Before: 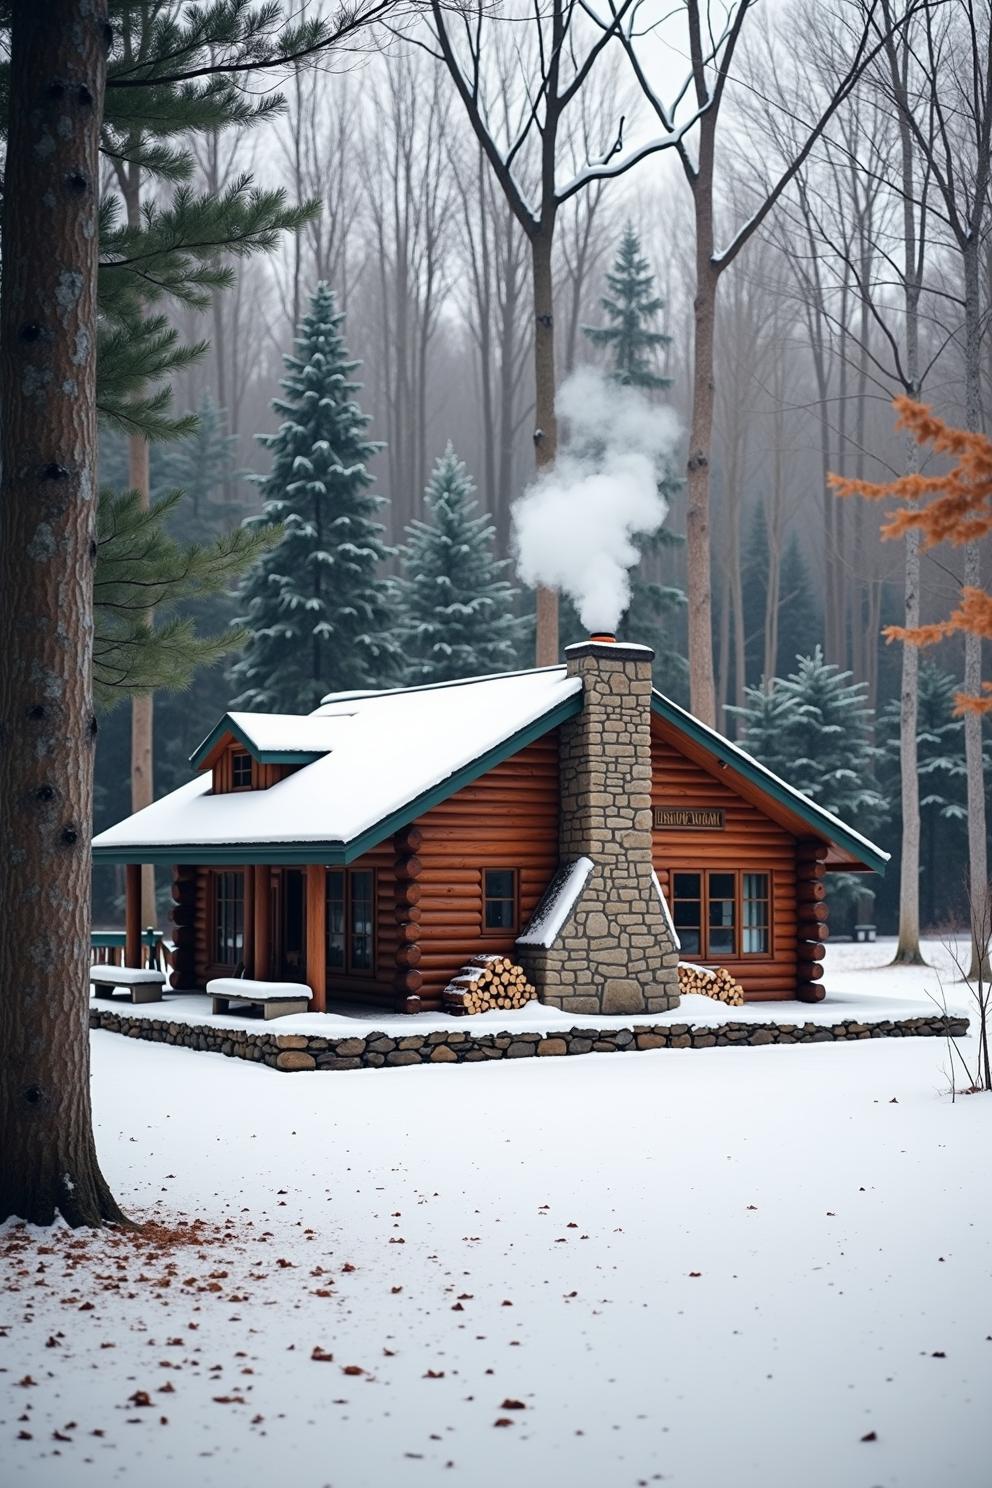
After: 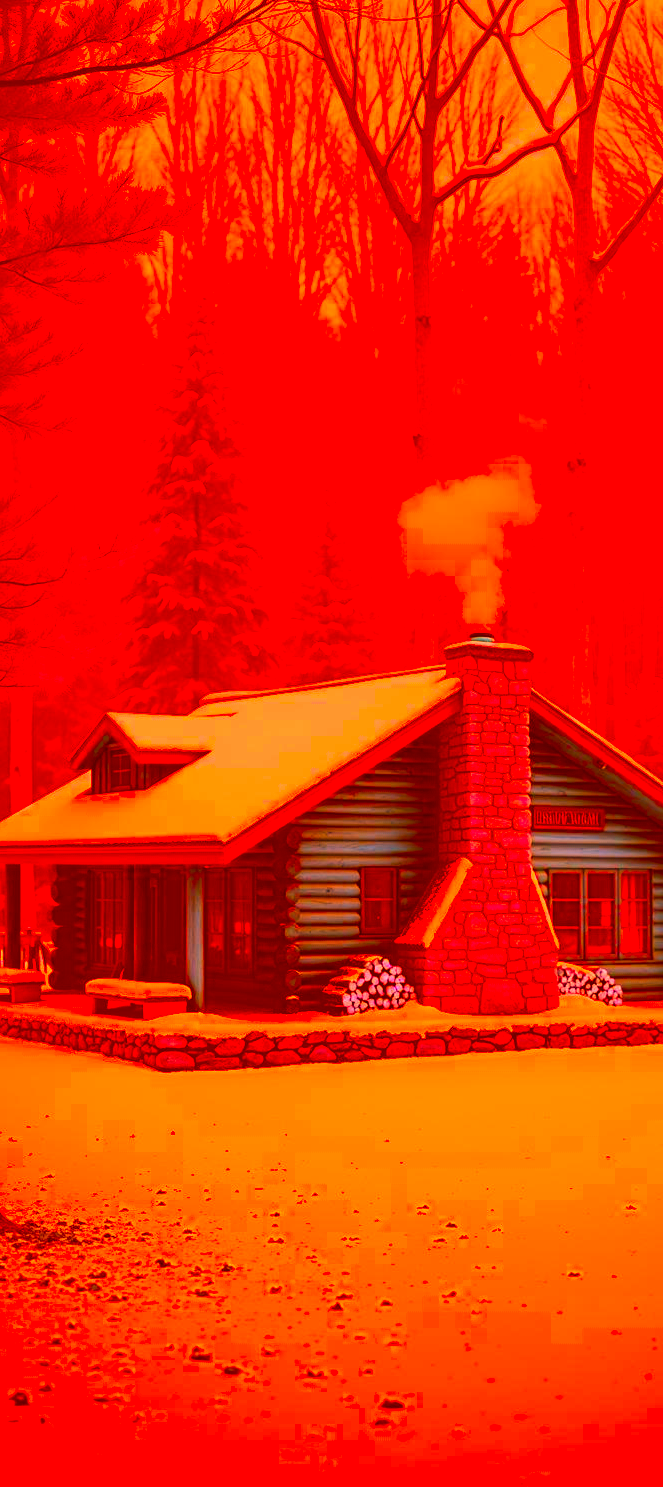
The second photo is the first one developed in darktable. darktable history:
crop and rotate: left 12.325%, right 20.802%
exposure: black level correction 0.001, exposure 0.499 EV, compensate exposure bias true, compensate highlight preservation false
color correction: highlights a* -39.65, highlights b* -39.67, shadows a* -39.79, shadows b* -39.55, saturation -2.99
